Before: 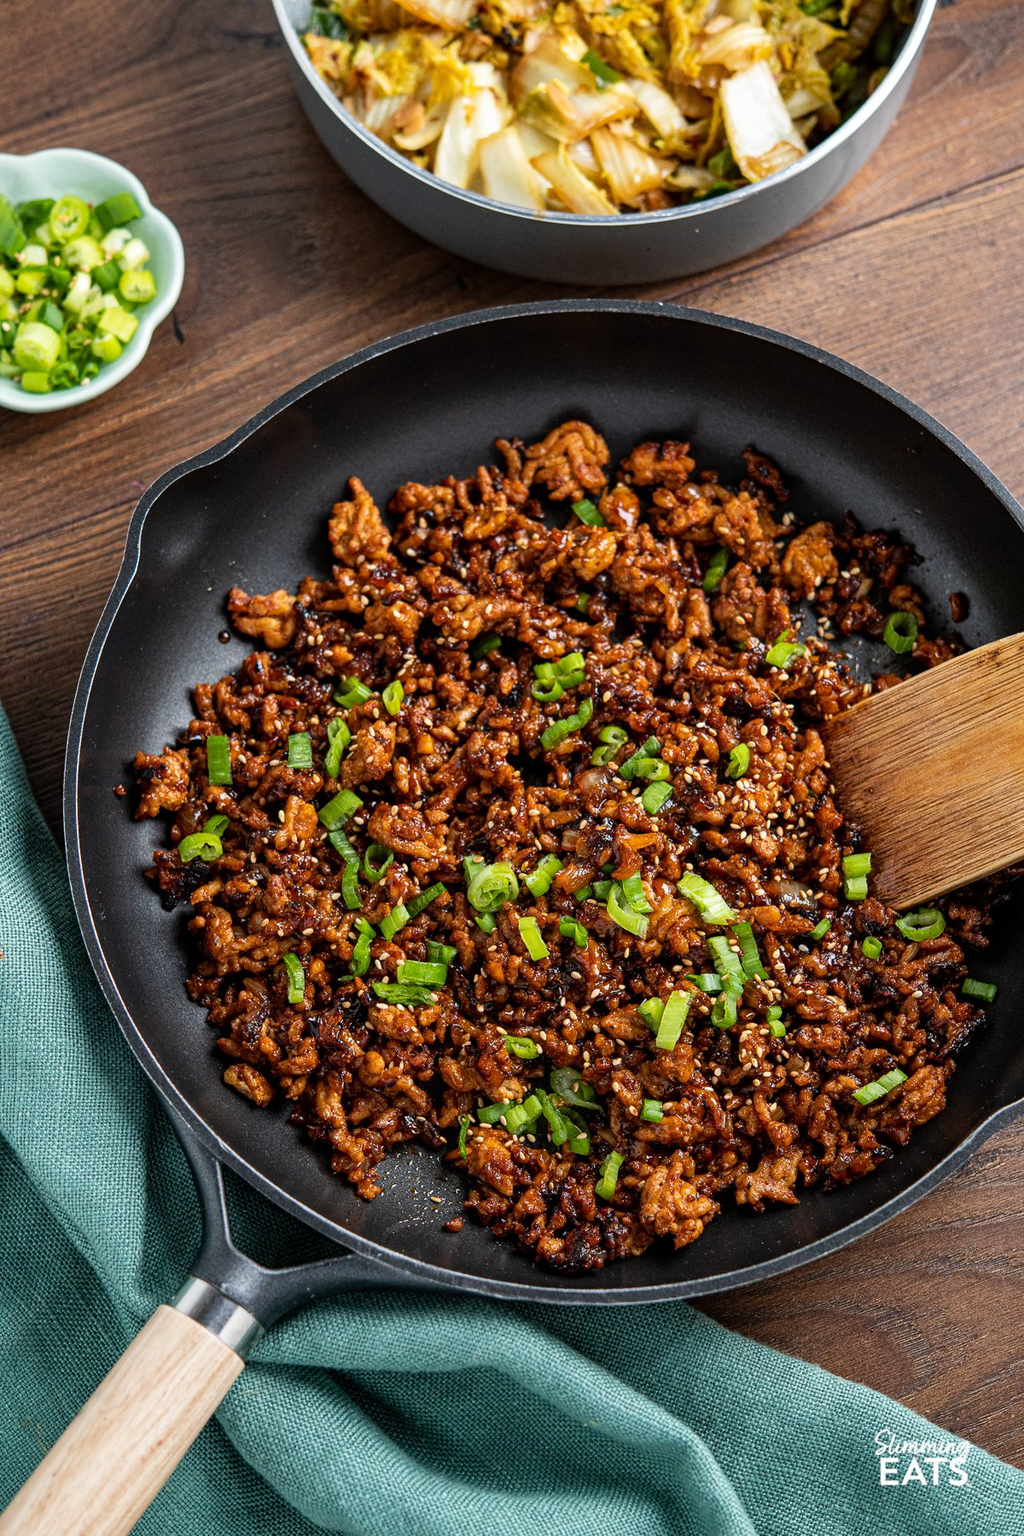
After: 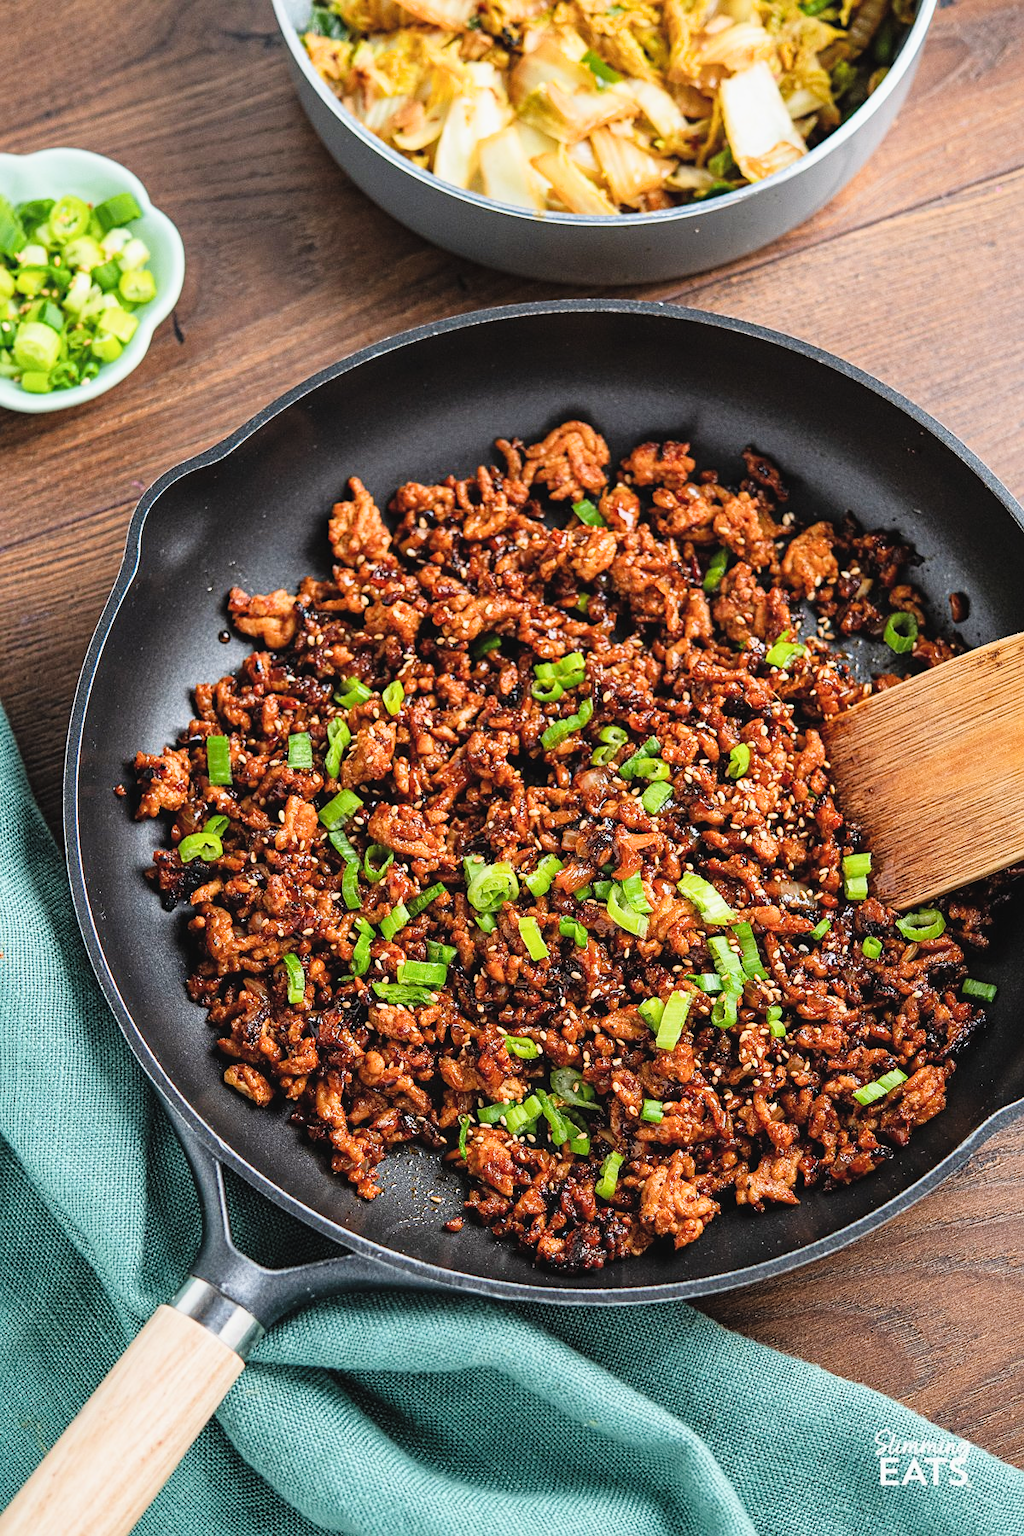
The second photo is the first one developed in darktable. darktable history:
exposure: black level correction -0.005, exposure 1.005 EV, compensate highlight preservation false
filmic rgb: black relative exposure -8.02 EV, white relative exposure 3.97 EV, hardness 4.13, contrast 0.985
contrast brightness saturation: contrast 0.039, saturation 0.074
sharpen: amount 0.216
